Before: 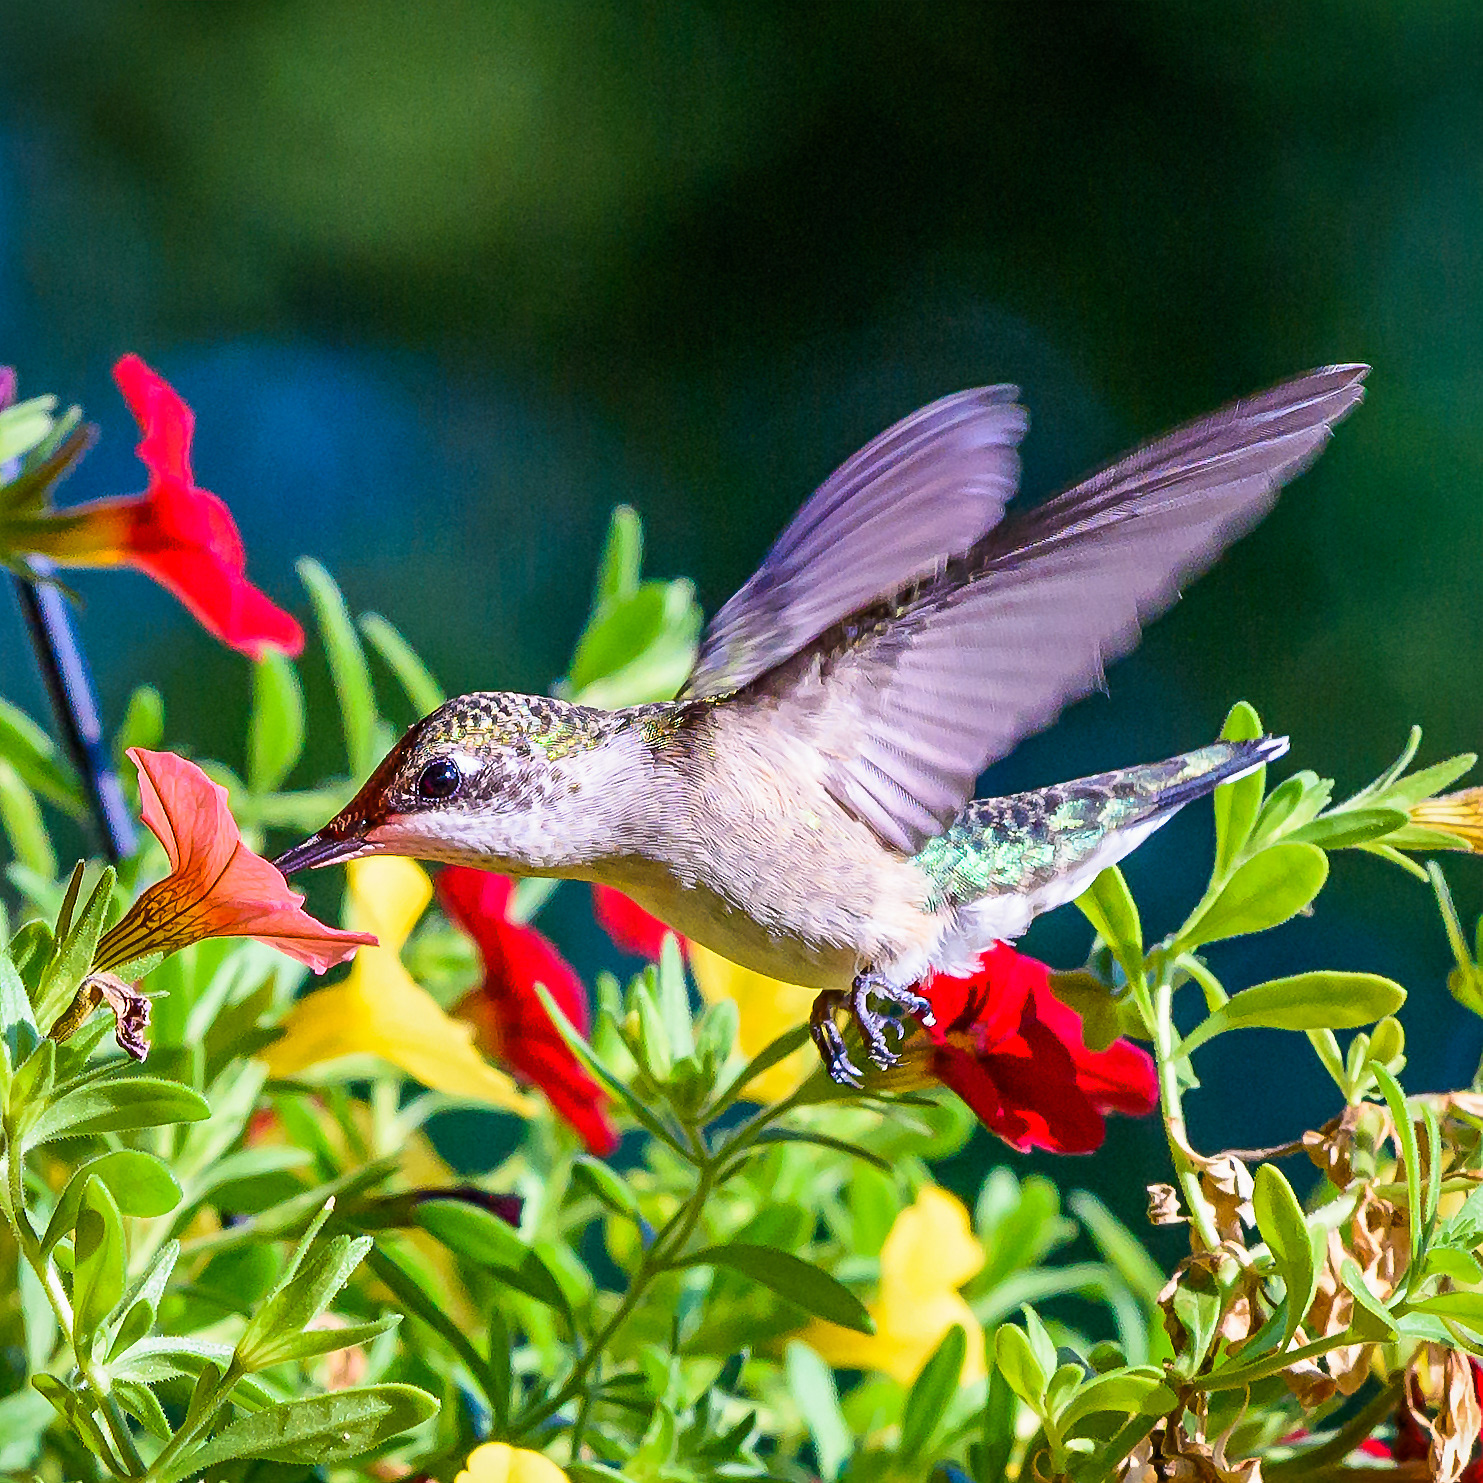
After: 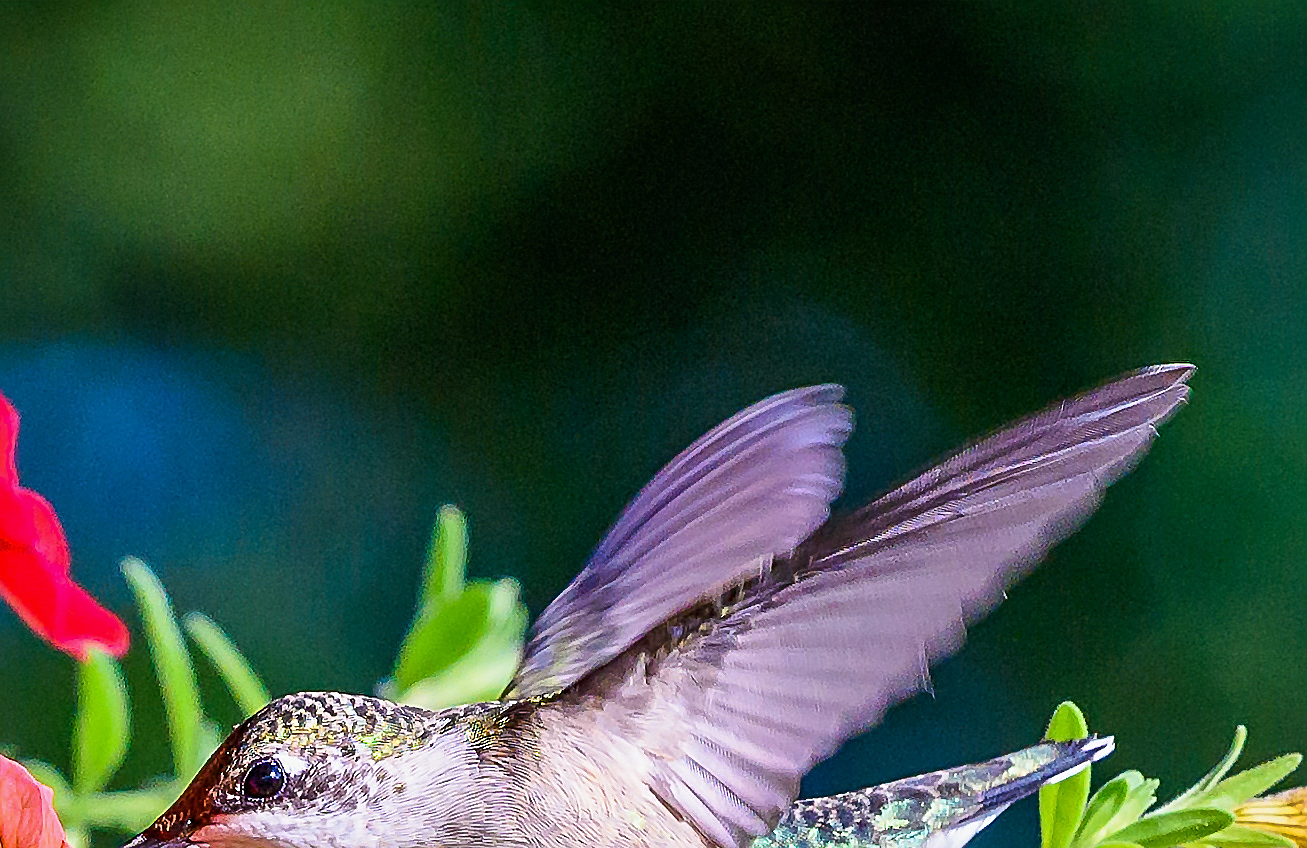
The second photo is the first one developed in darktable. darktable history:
exposure: exposure -0.072 EV, compensate highlight preservation false
crop and rotate: left 11.812%, bottom 42.776%
sharpen: on, module defaults
